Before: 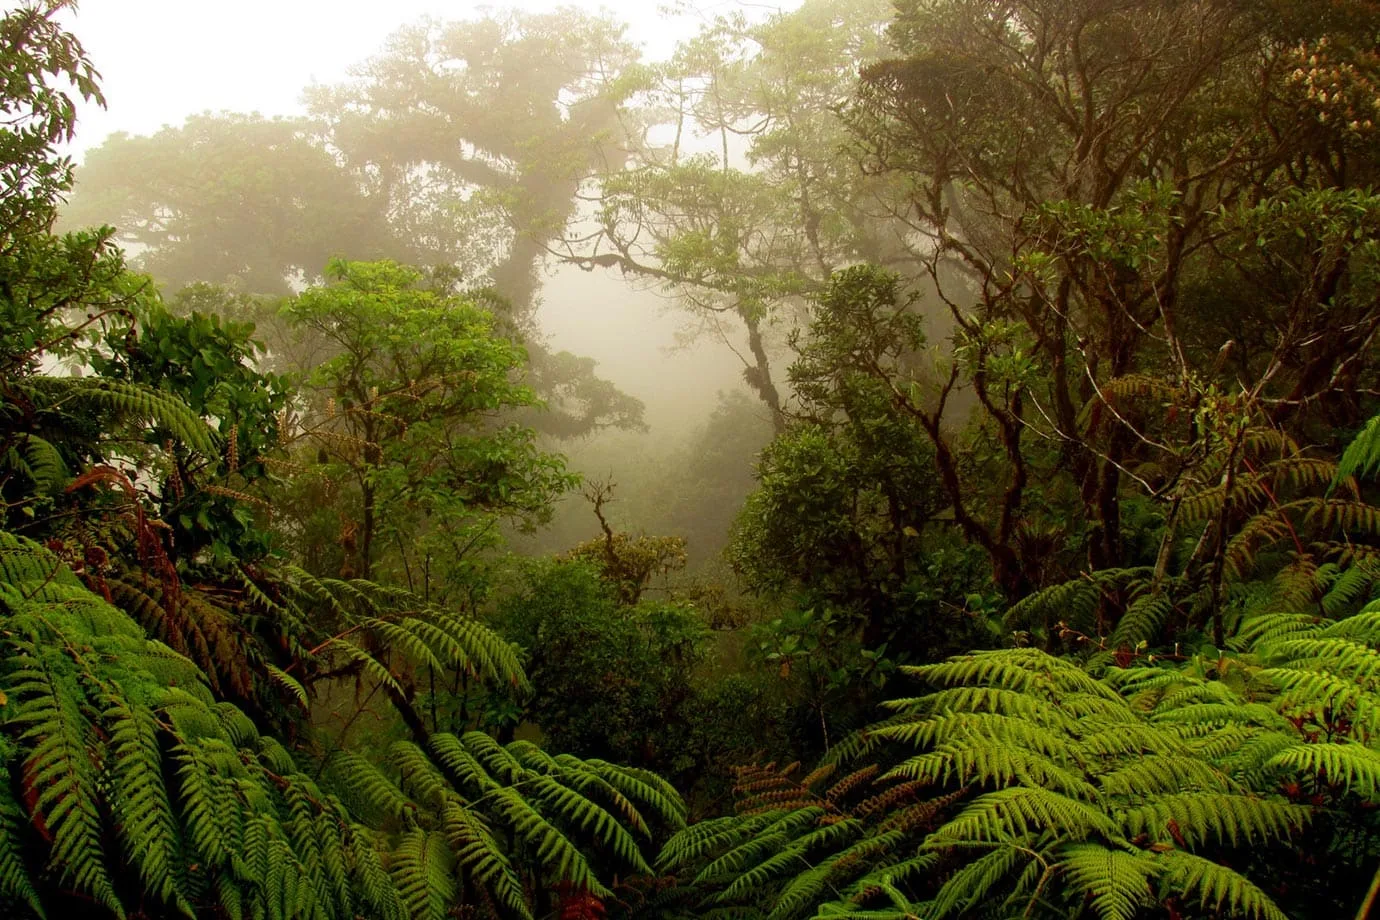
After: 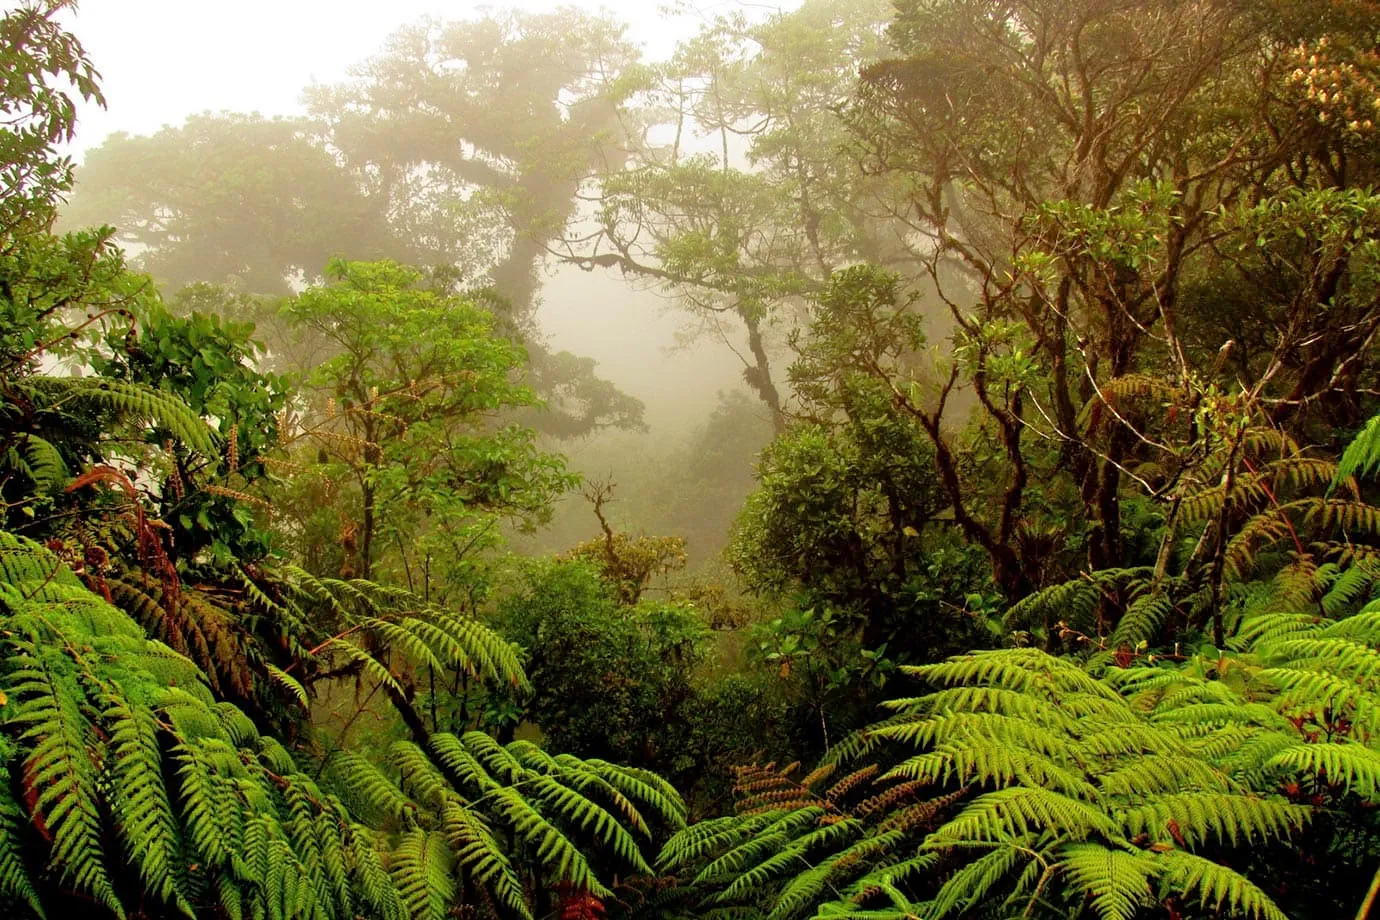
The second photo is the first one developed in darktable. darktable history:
tone equalizer: -7 EV 0.151 EV, -6 EV 0.602 EV, -5 EV 1.14 EV, -4 EV 1.35 EV, -3 EV 1.16 EV, -2 EV 0.6 EV, -1 EV 0.149 EV
